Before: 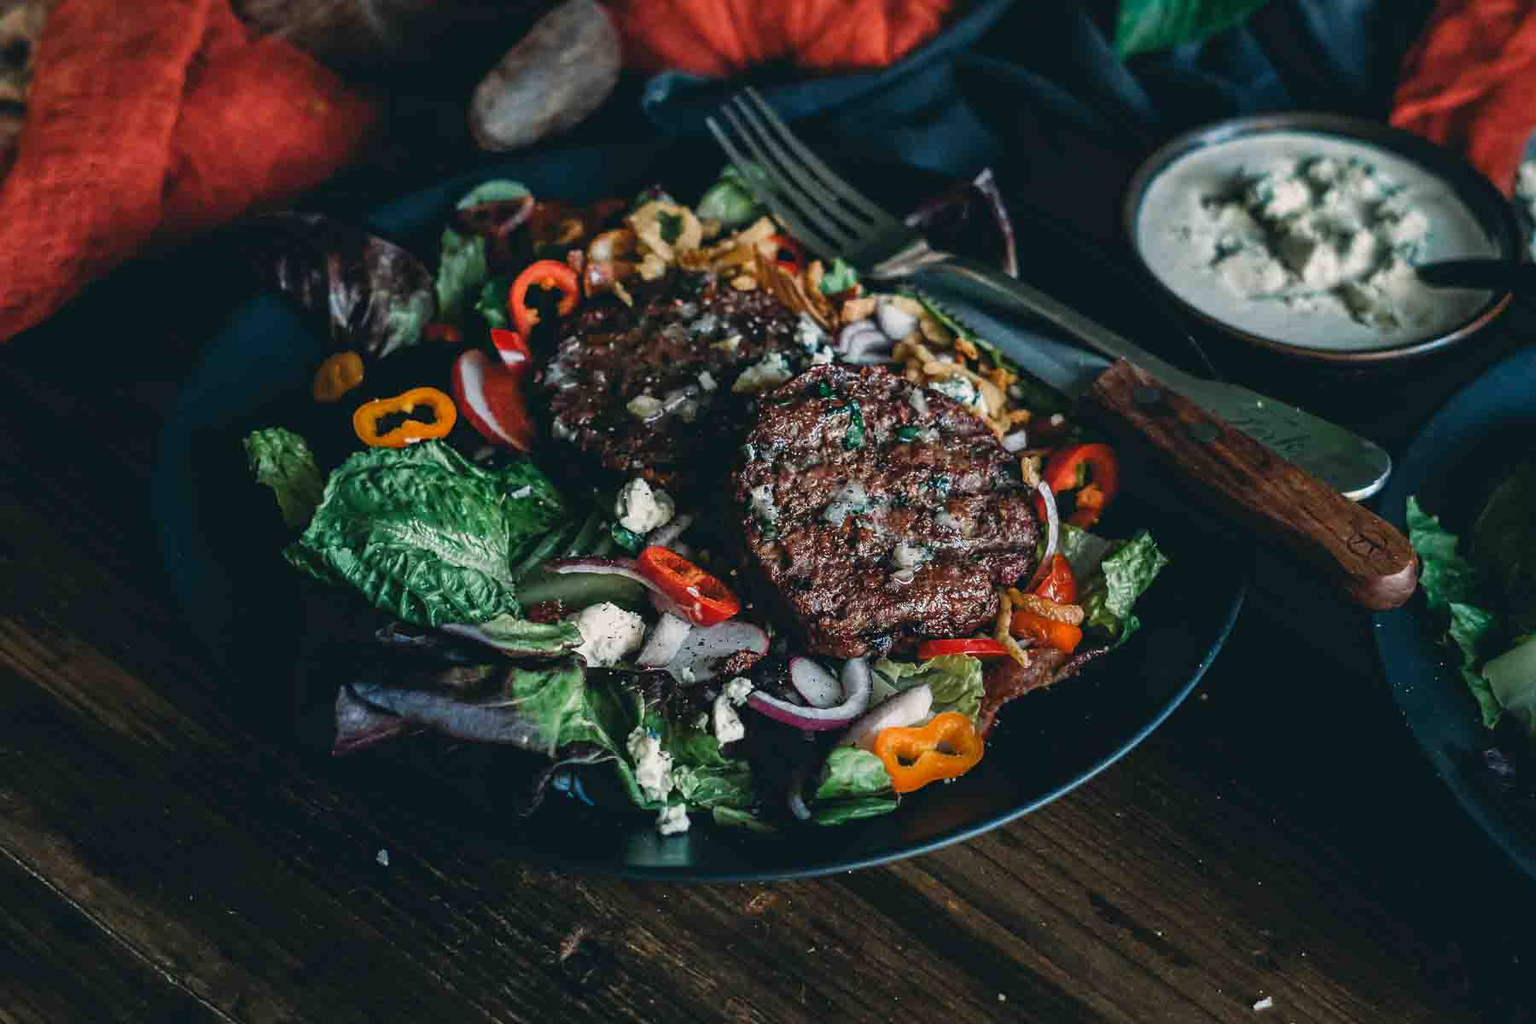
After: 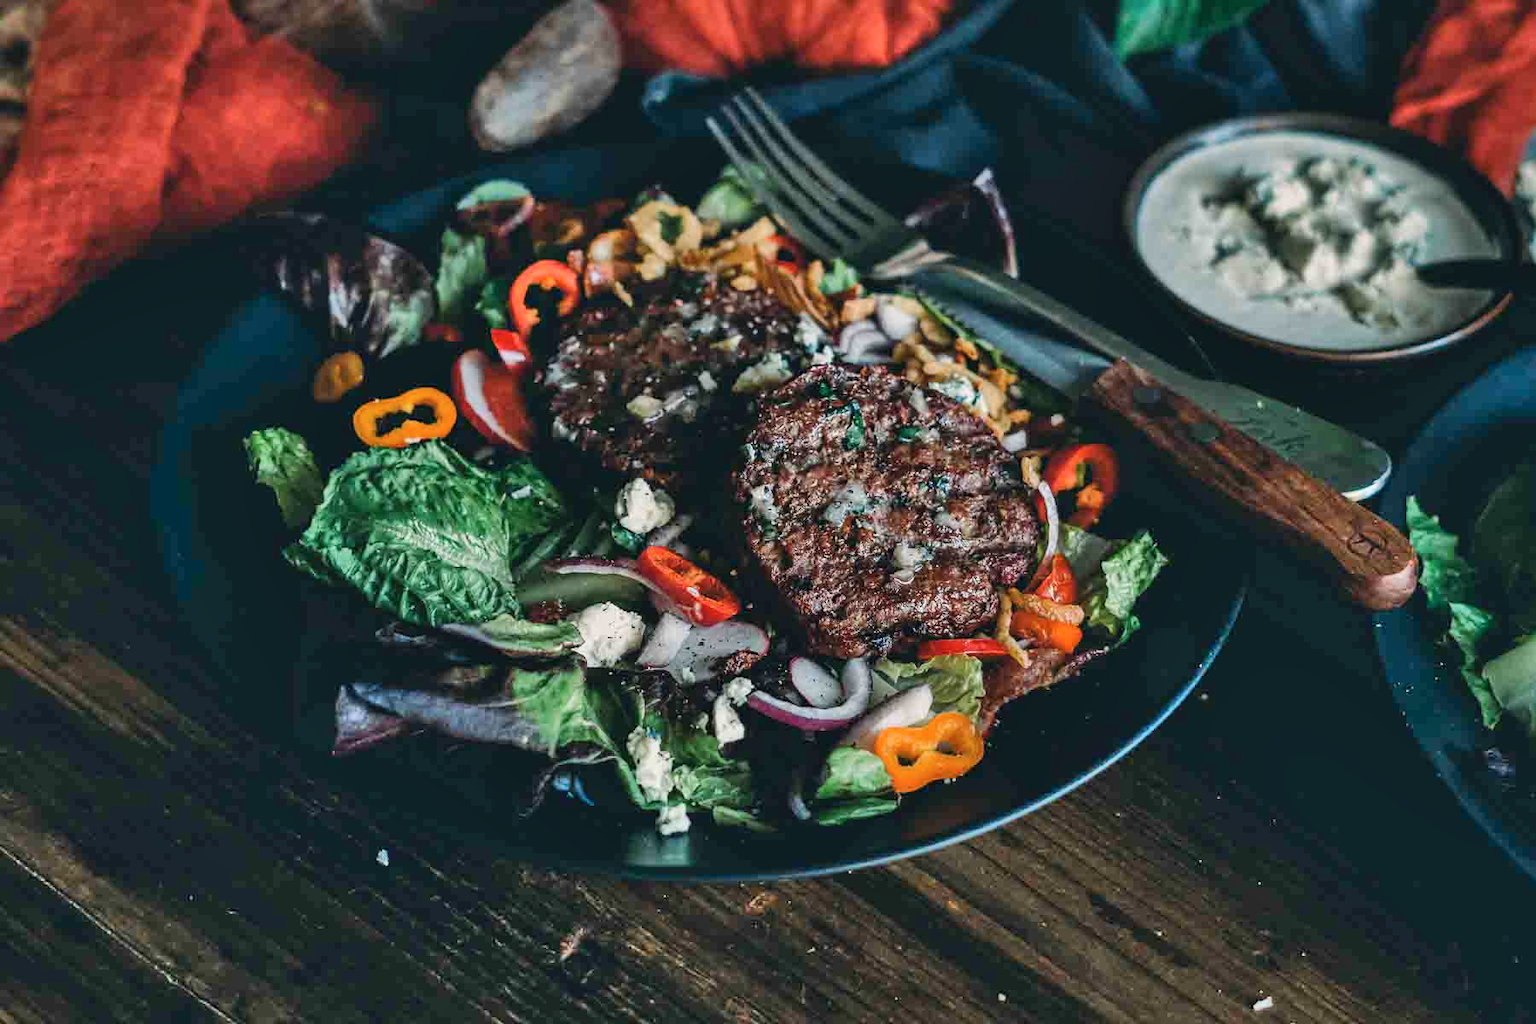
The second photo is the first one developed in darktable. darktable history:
shadows and highlights: shadows 52.05, highlights -28.7, soften with gaussian
